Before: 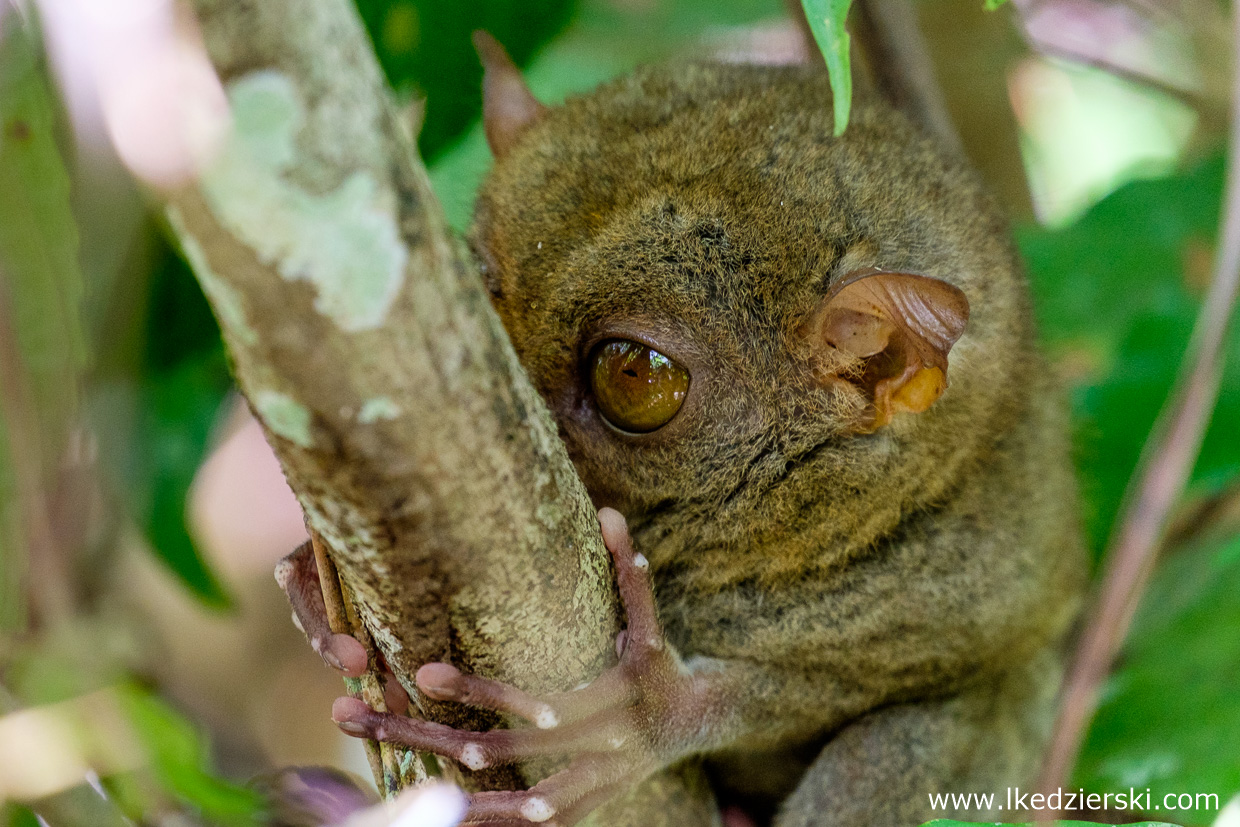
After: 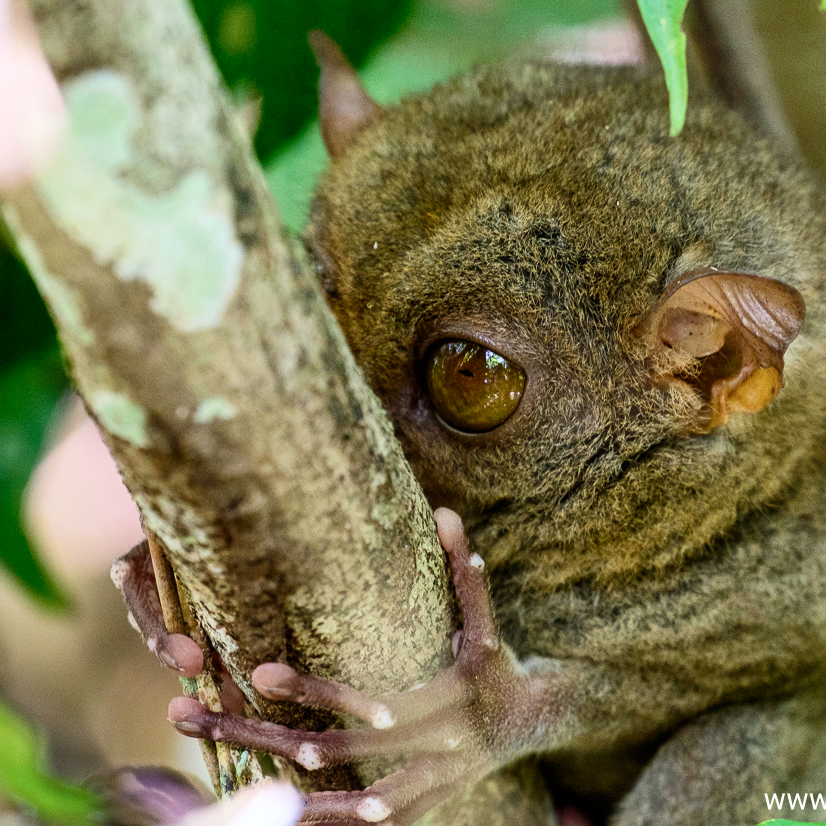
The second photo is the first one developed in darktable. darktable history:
crop and rotate: left 13.332%, right 19.975%
contrast brightness saturation: contrast 0.236, brightness 0.095
